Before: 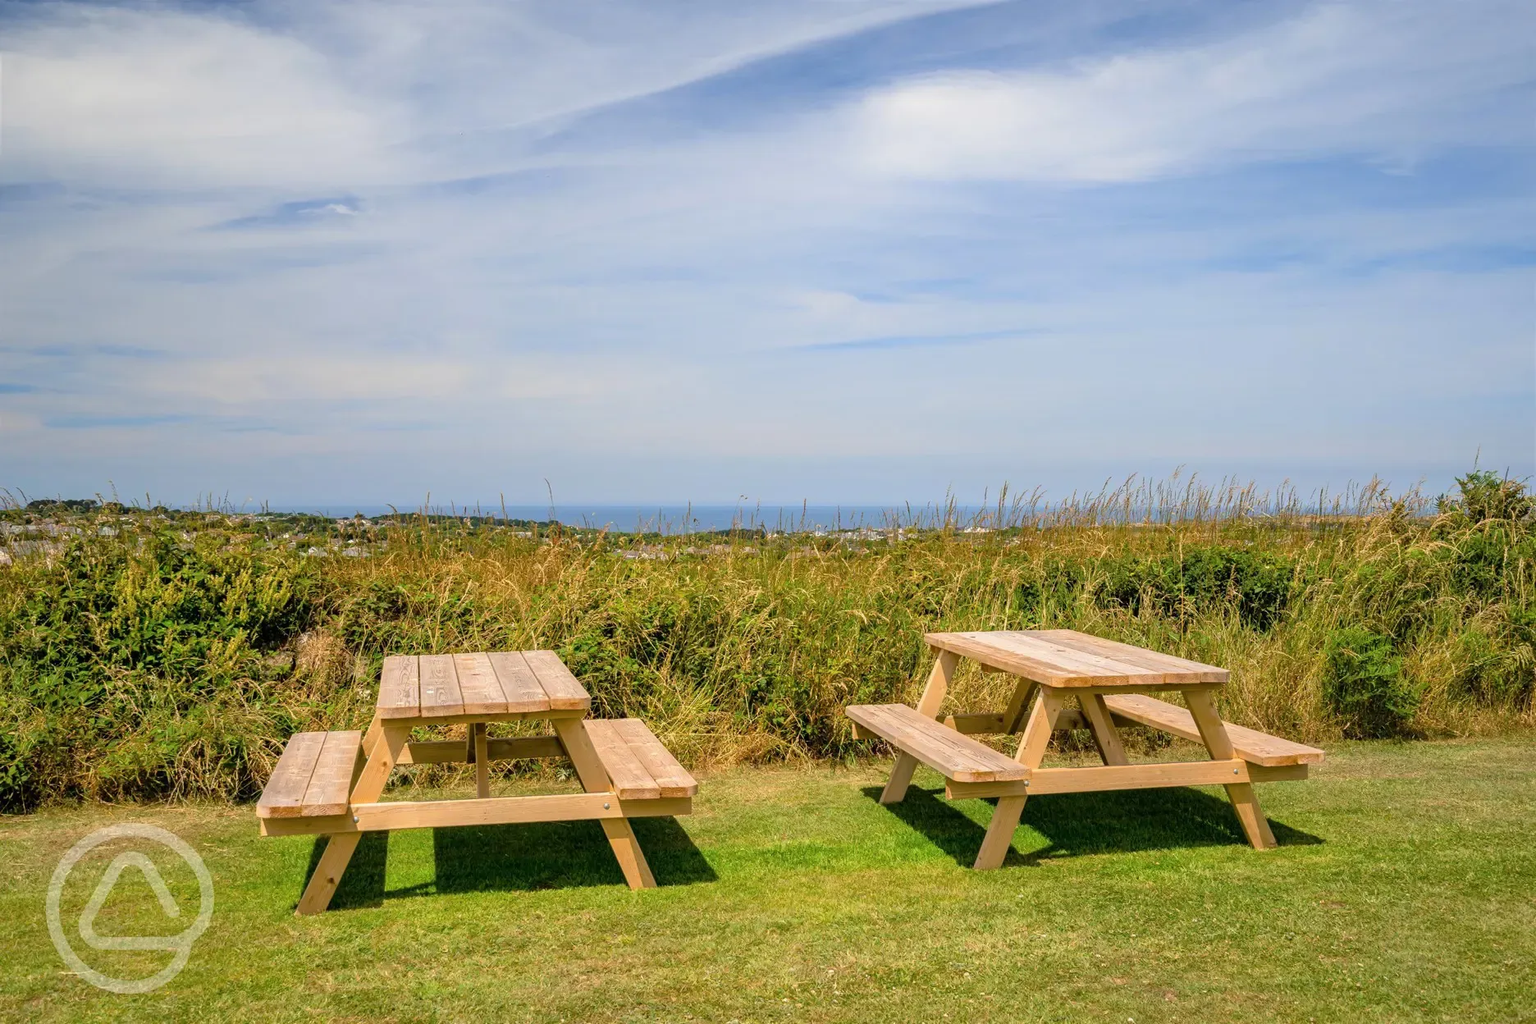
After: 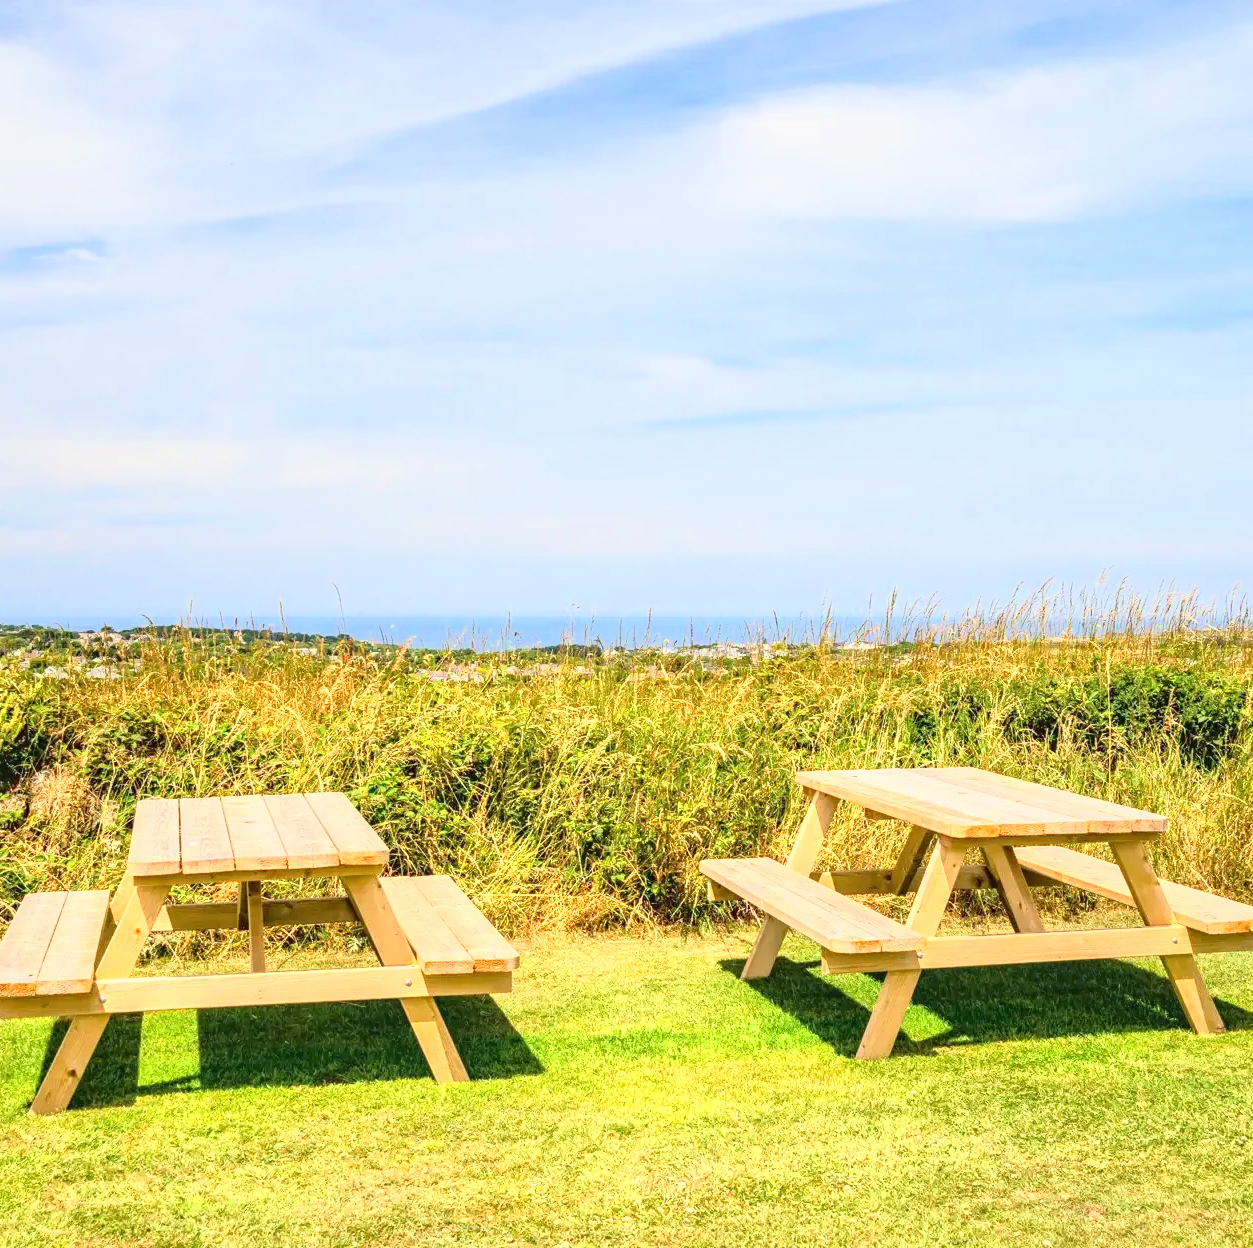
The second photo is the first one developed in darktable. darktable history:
local contrast: on, module defaults
crop and rotate: left 17.73%, right 15.291%
tone curve: curves: ch0 [(0, 0.052) (0.207, 0.35) (0.392, 0.592) (0.54, 0.803) (0.725, 0.922) (0.99, 0.974)]
